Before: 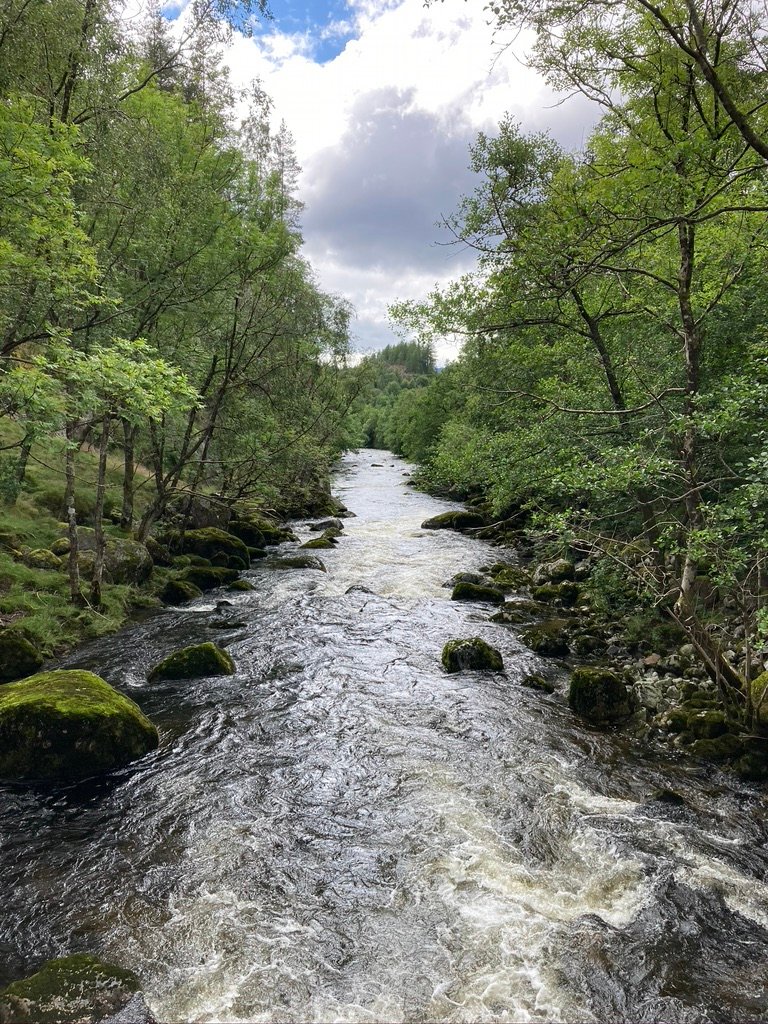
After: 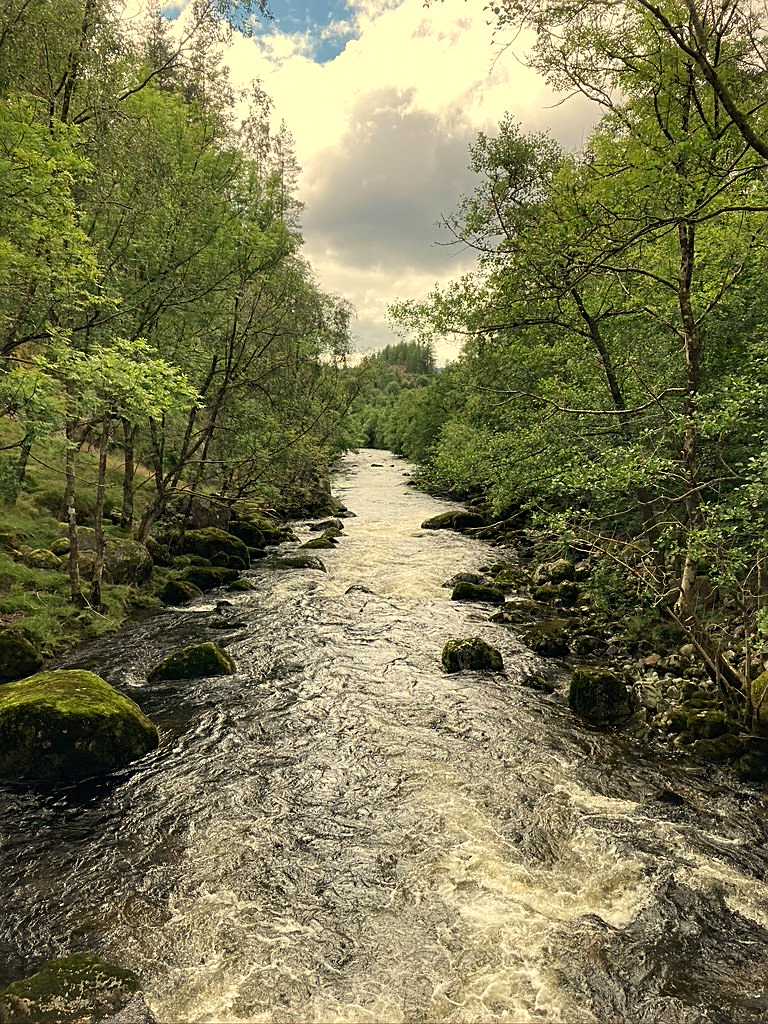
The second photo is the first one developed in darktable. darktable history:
sharpen: on, module defaults
white balance: red 1.08, blue 0.791
